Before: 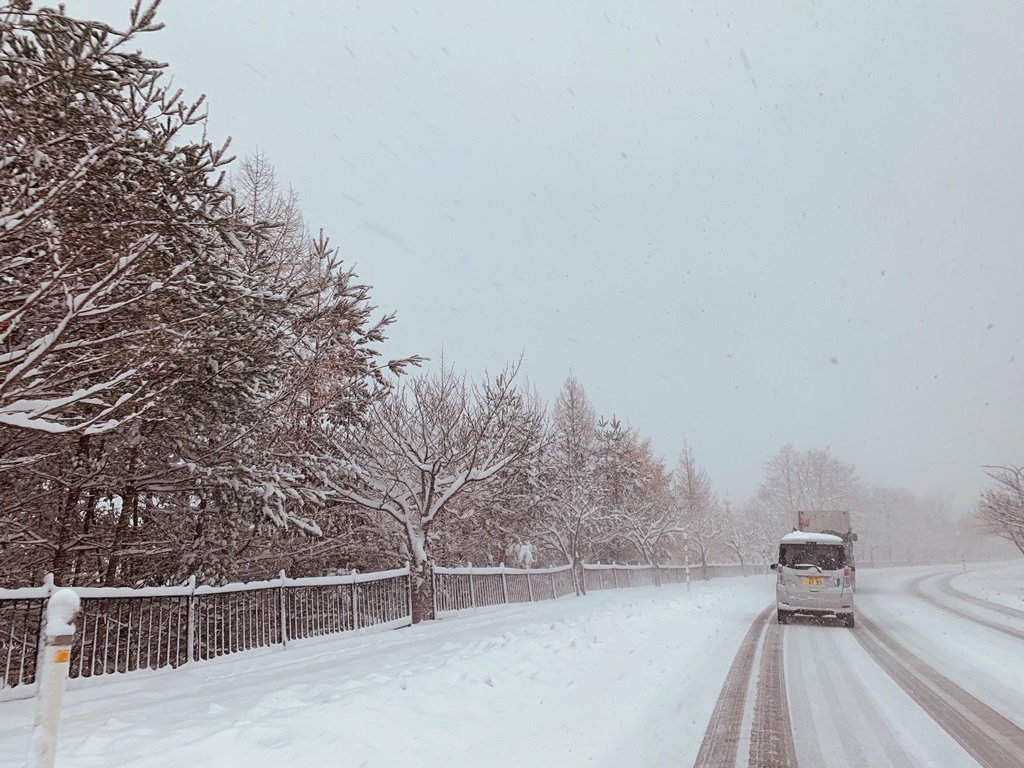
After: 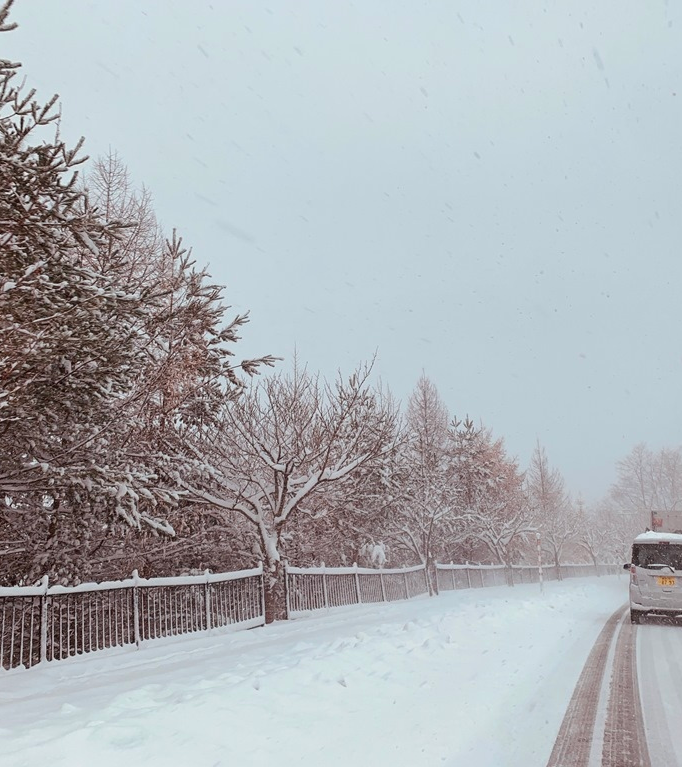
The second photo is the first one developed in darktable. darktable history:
crop and rotate: left 14.398%, right 18.956%
